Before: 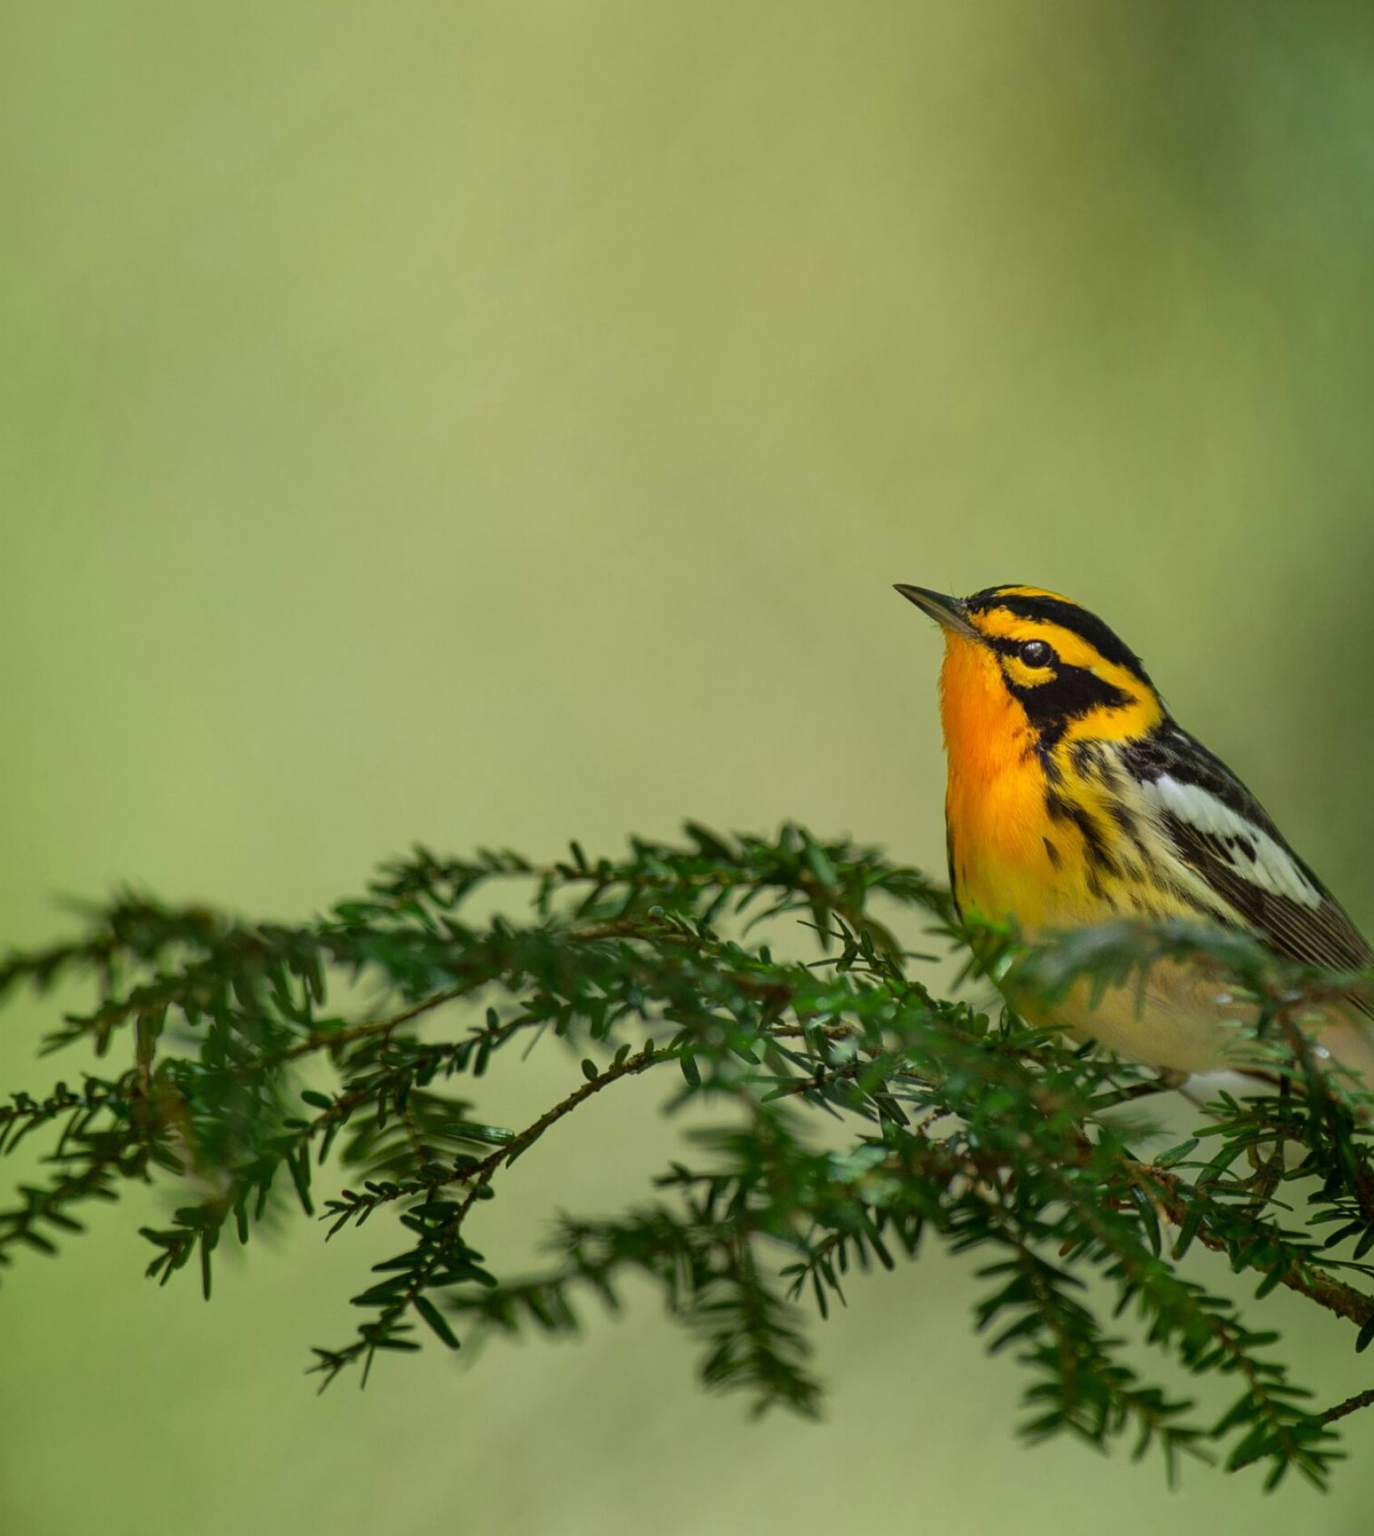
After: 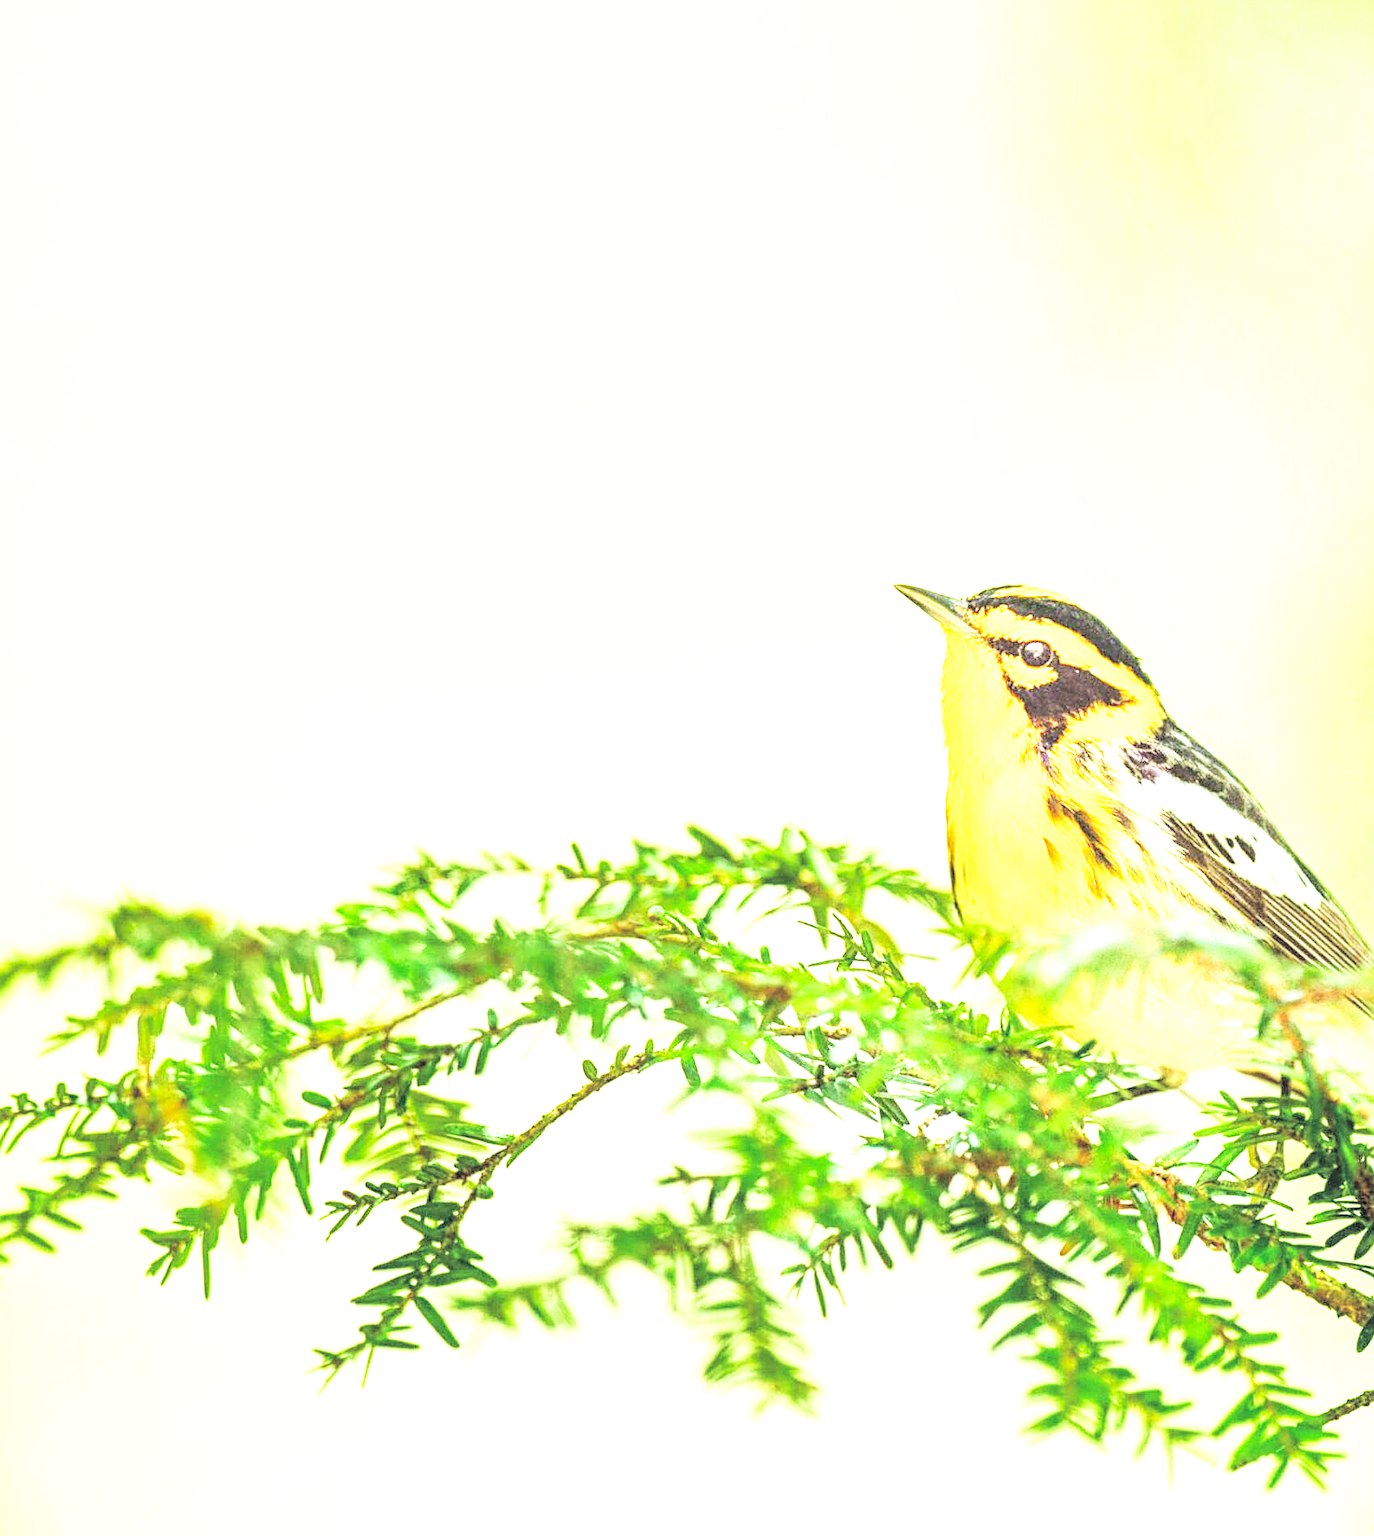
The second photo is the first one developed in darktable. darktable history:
base curve: curves: ch0 [(0, 0) (0.007, 0.004) (0.027, 0.03) (0.046, 0.07) (0.207, 0.54) (0.442, 0.872) (0.673, 0.972) (1, 1)], preserve colors none
sharpen: on, module defaults
exposure: black level correction 0, exposure 1.9 EV, compensate highlight preservation false
contrast brightness saturation: brightness 1
tone equalizer: -8 EV -0.417 EV, -7 EV -0.389 EV, -6 EV -0.333 EV, -5 EV -0.222 EV, -3 EV 0.222 EV, -2 EV 0.333 EV, -1 EV 0.389 EV, +0 EV 0.417 EV, edges refinement/feathering 500, mask exposure compensation -1.57 EV, preserve details no
local contrast: detail 150%
